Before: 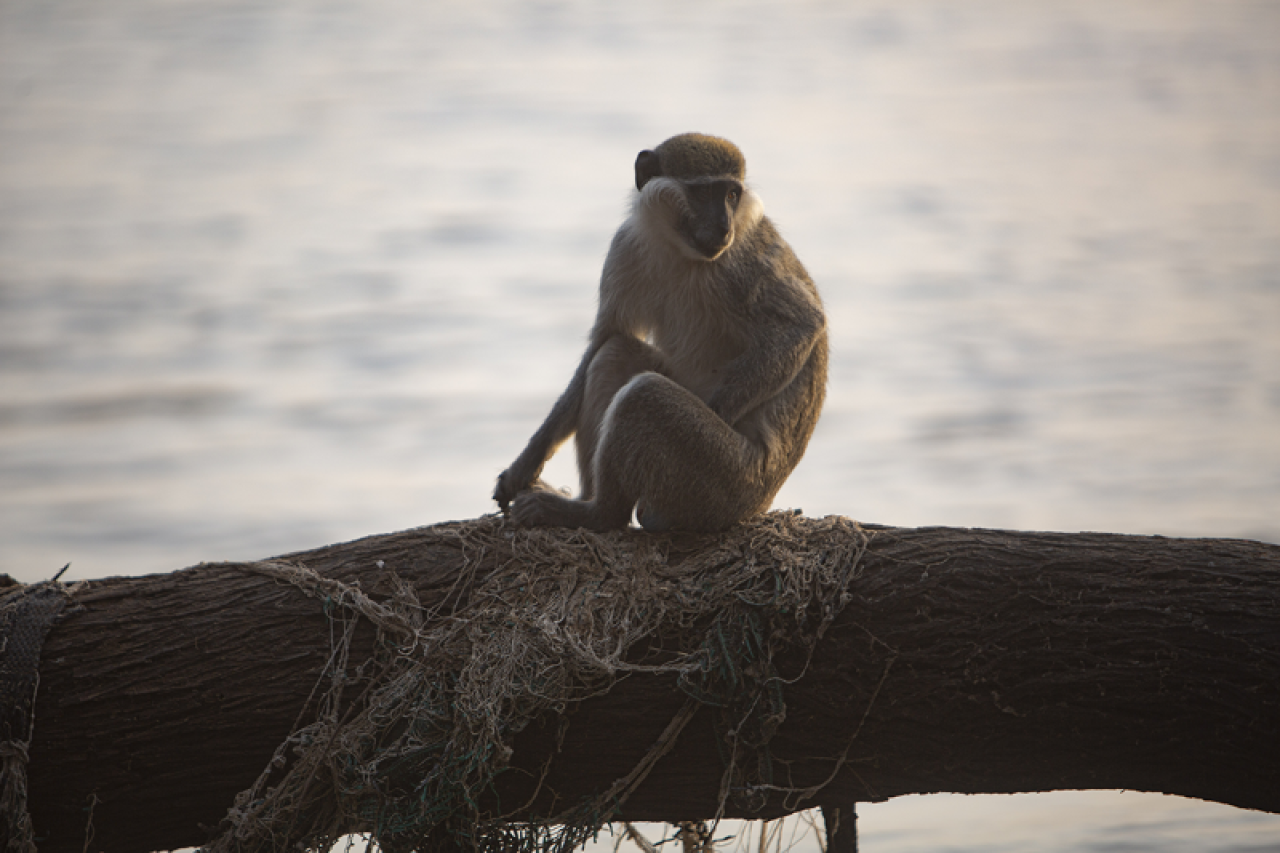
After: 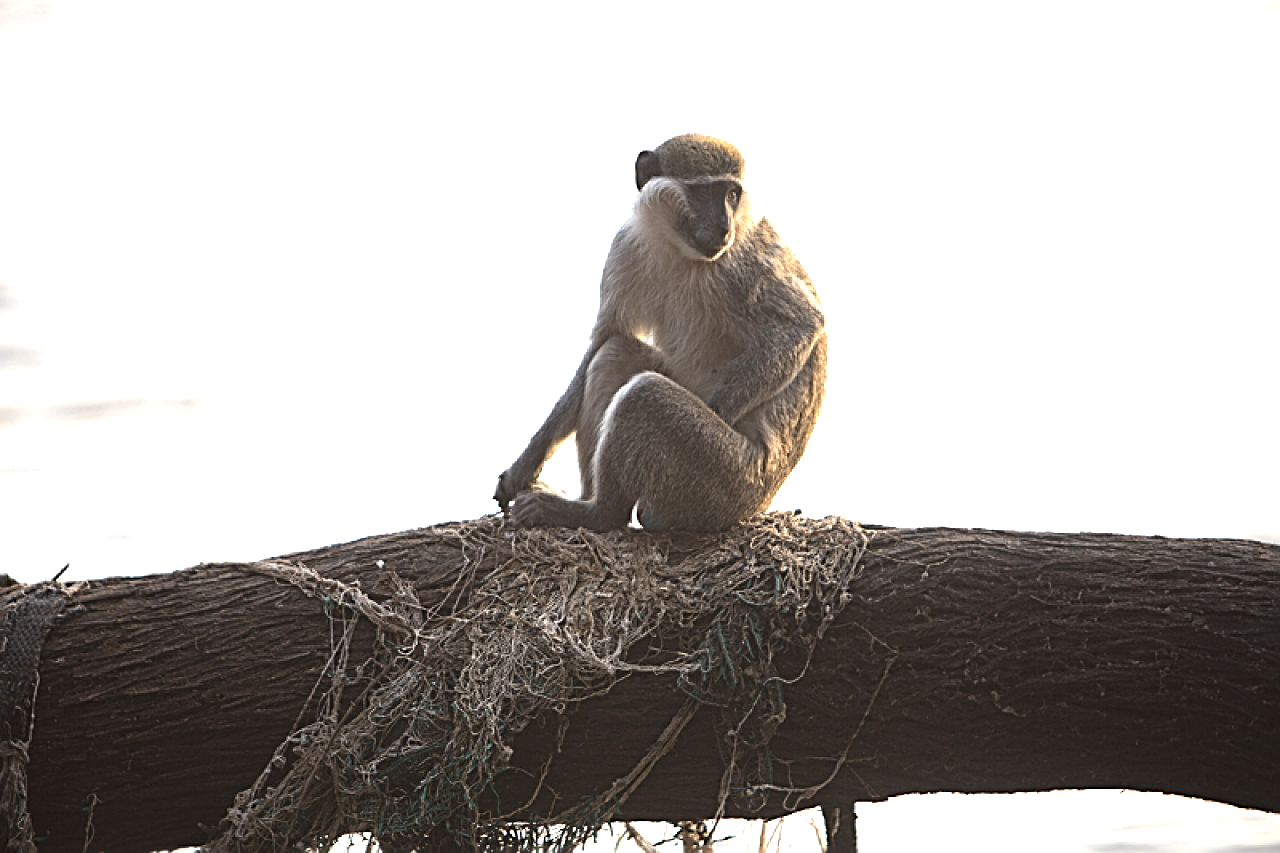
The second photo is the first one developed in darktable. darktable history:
tone equalizer: -8 EV -0.417 EV, -7 EV -0.389 EV, -6 EV -0.333 EV, -5 EV -0.222 EV, -3 EV 0.222 EV, -2 EV 0.333 EV, -1 EV 0.389 EV, +0 EV 0.417 EV, edges refinement/feathering 500, mask exposure compensation -1.57 EV, preserve details no
sharpen: radius 2.543, amount 0.636
exposure: black level correction 0, exposure 1.3 EV, compensate exposure bias true, compensate highlight preservation false
